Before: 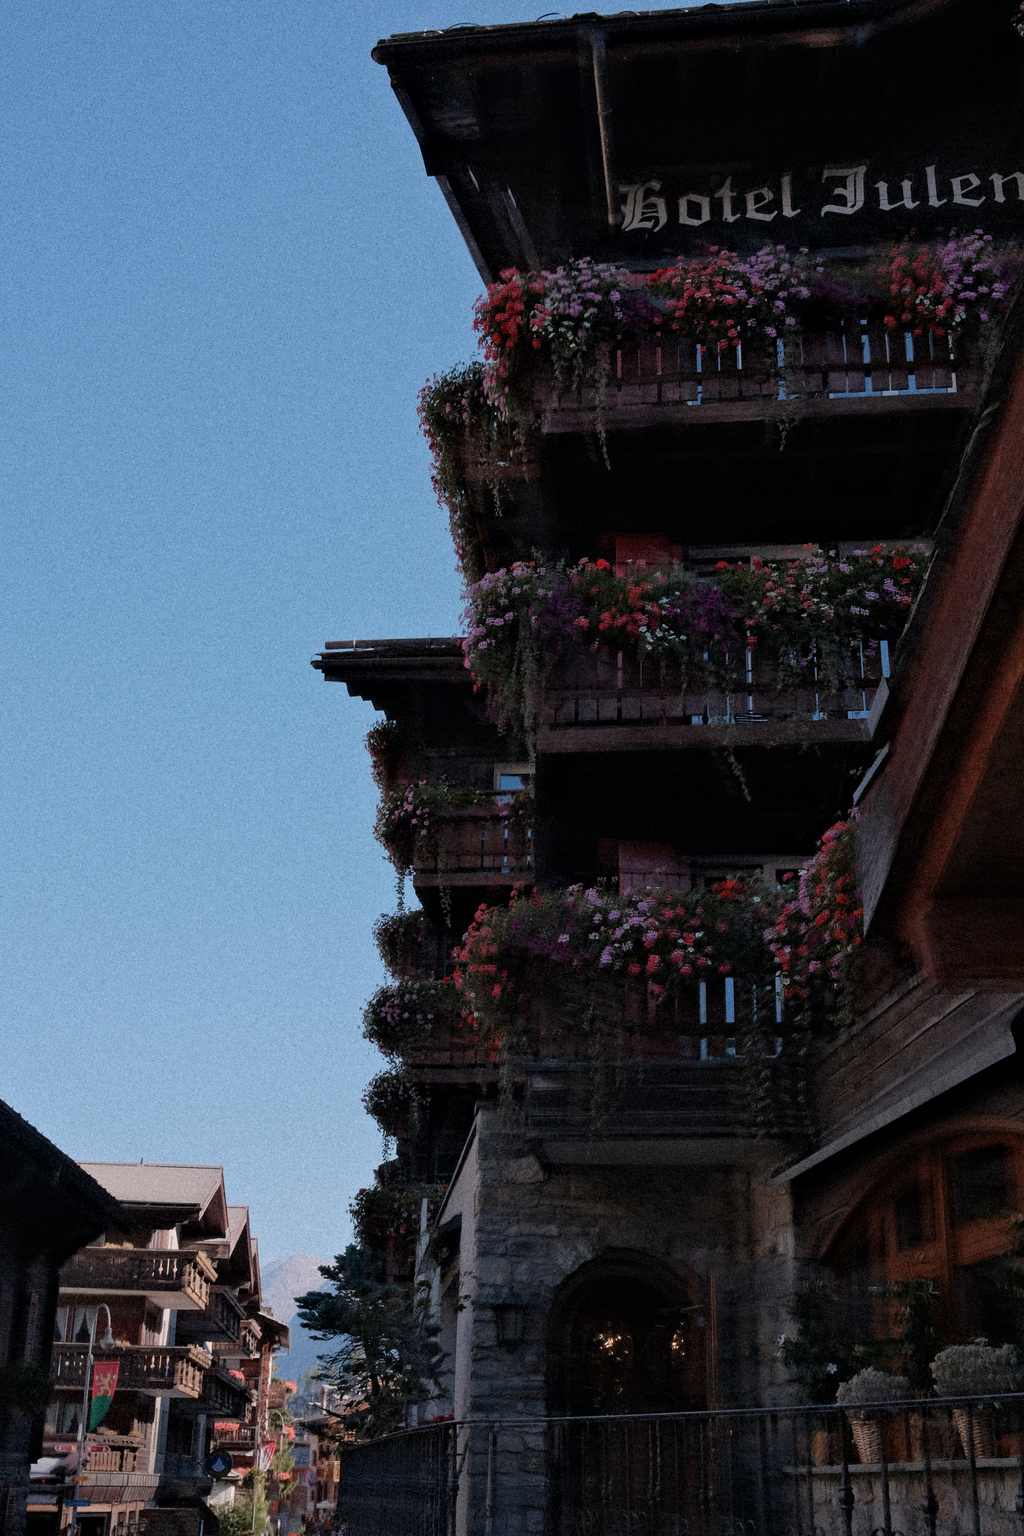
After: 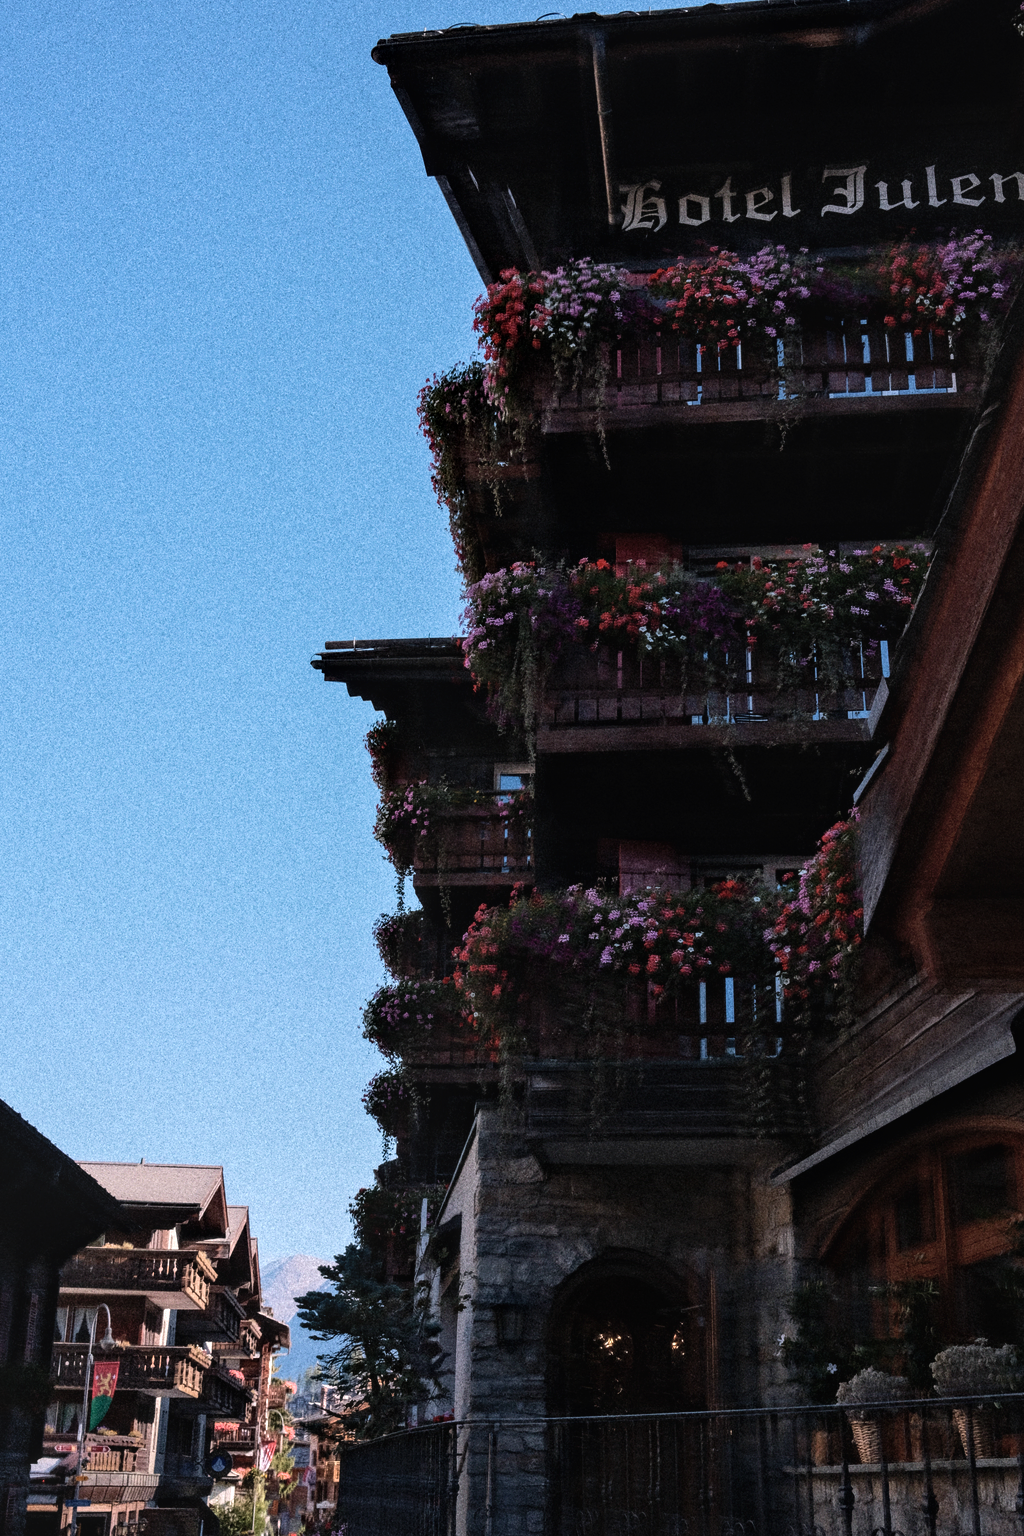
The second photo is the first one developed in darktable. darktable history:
tone equalizer: -8 EV -0.75 EV, -7 EV -0.7 EV, -6 EV -0.6 EV, -5 EV -0.4 EV, -3 EV 0.4 EV, -2 EV 0.6 EV, -1 EV 0.7 EV, +0 EV 0.75 EV, edges refinement/feathering 500, mask exposure compensation -1.57 EV, preserve details no
local contrast: detail 130%
velvia: on, module defaults
